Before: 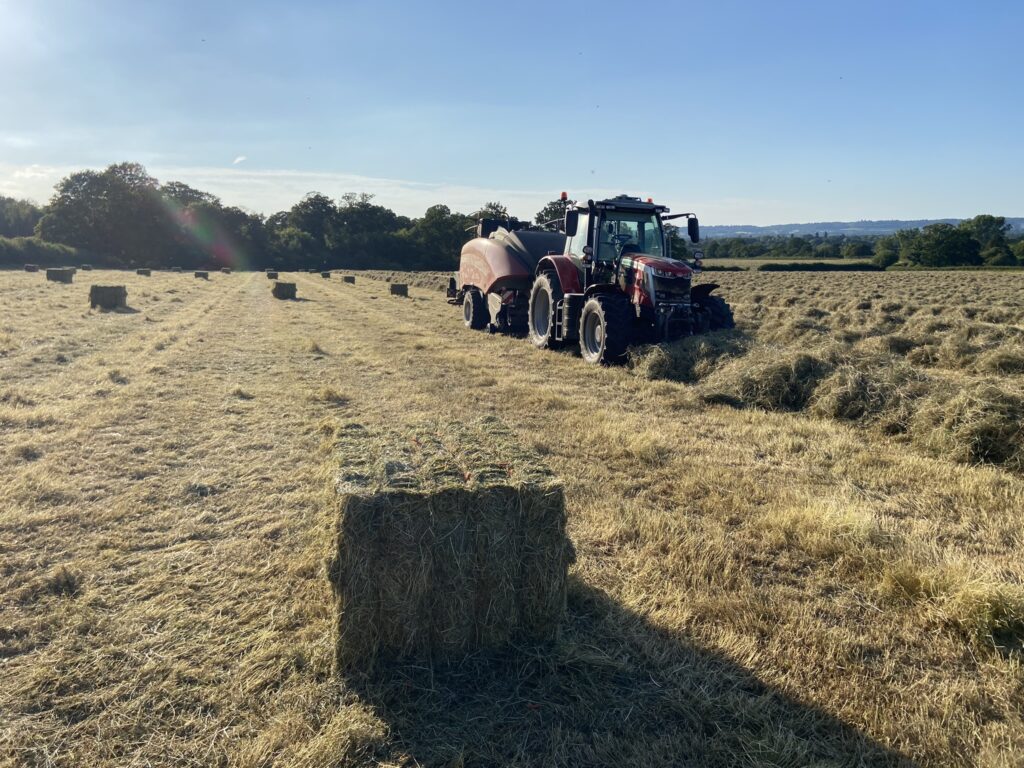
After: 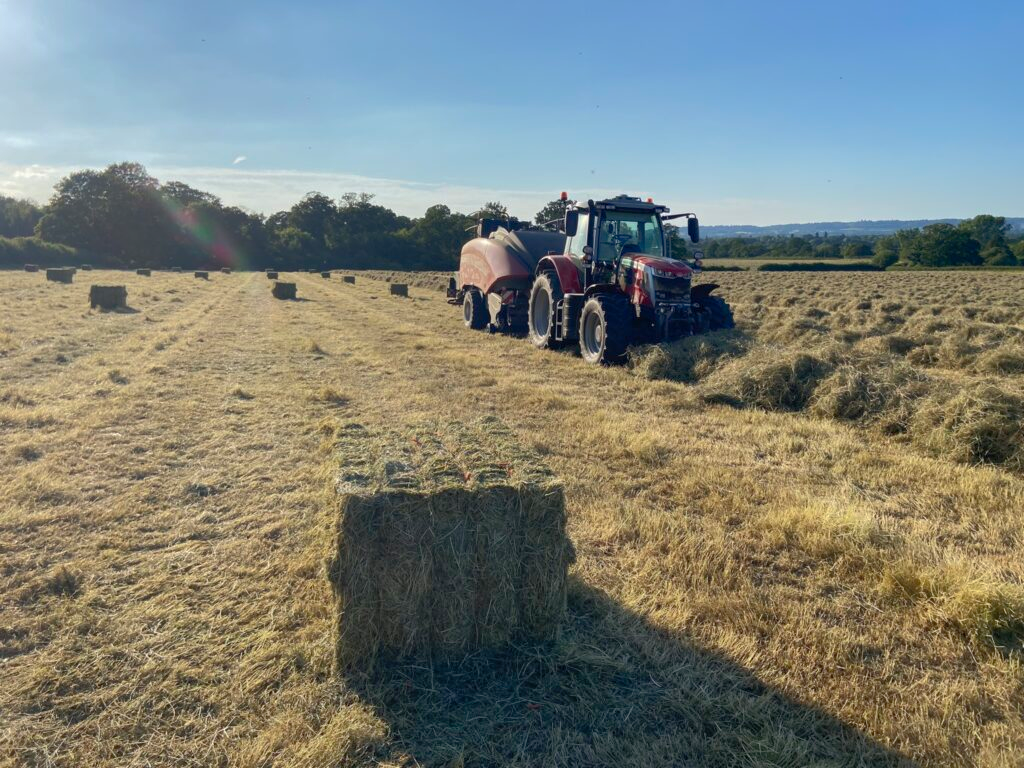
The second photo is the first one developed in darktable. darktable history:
shadows and highlights: on, module defaults
tone equalizer: smoothing diameter 24.86%, edges refinement/feathering 9.33, preserve details guided filter
